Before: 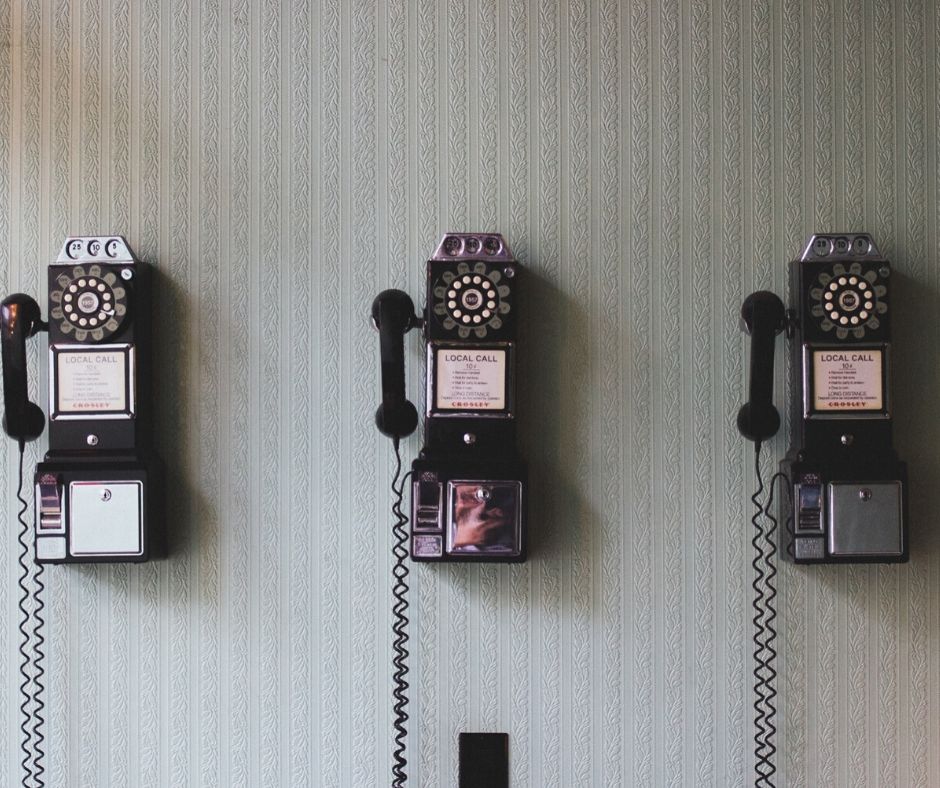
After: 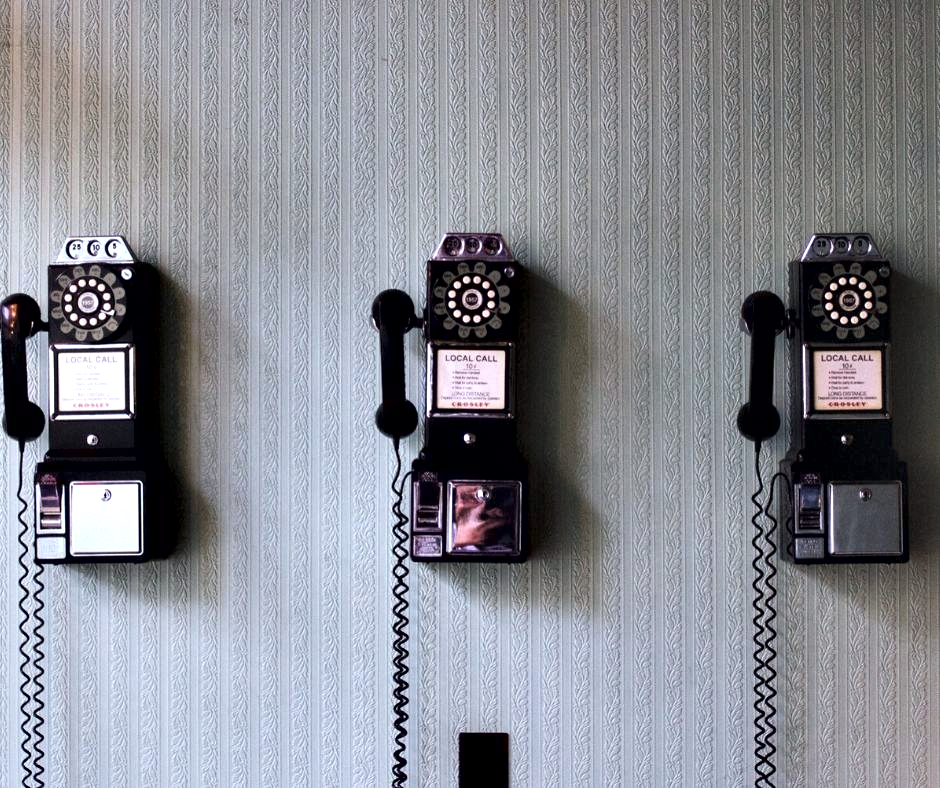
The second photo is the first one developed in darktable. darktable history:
color calibration: illuminant as shot in camera, x 0.358, y 0.373, temperature 4628.91 K
contrast equalizer: octaves 7, y [[0.6 ×6], [0.55 ×6], [0 ×6], [0 ×6], [0 ×6]]
local contrast: mode bilateral grid, contrast 20, coarseness 50, detail 120%, midtone range 0.2
